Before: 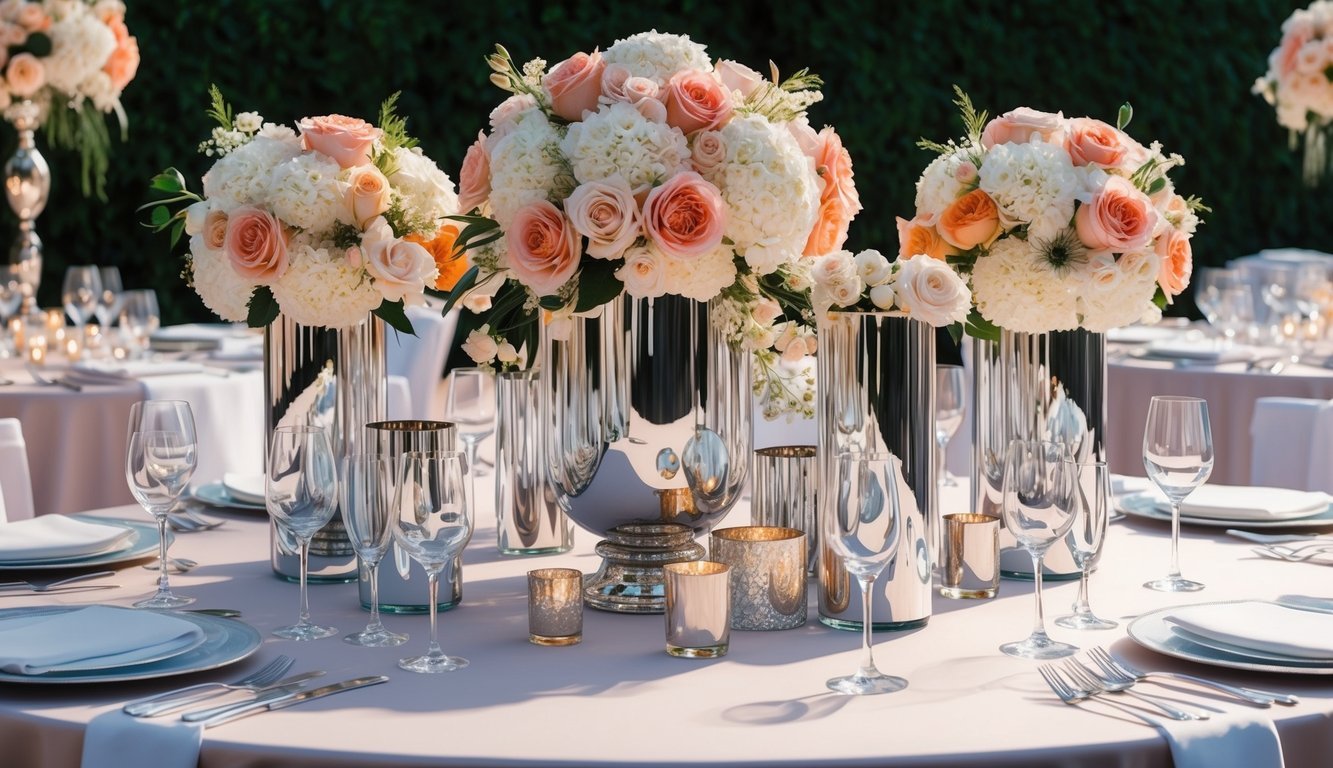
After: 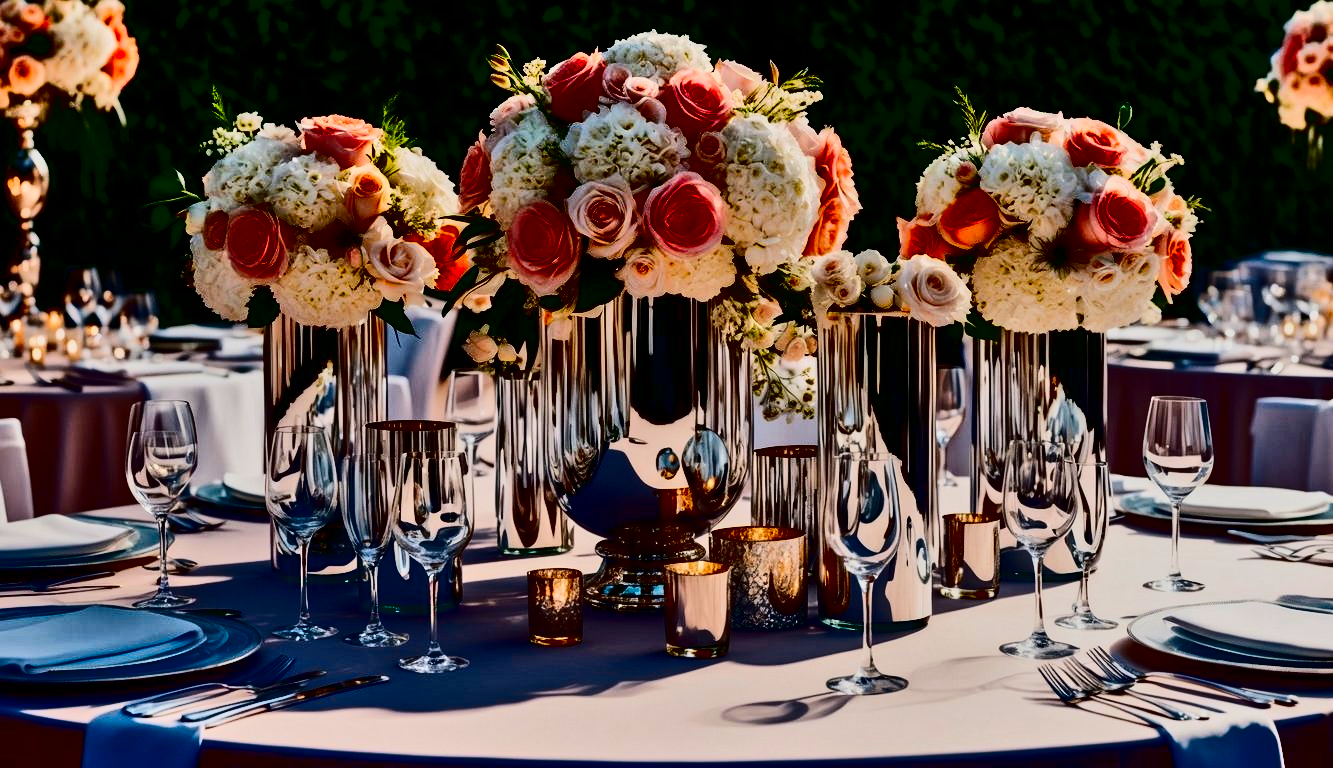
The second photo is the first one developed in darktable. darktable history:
contrast brightness saturation: contrast 0.77, brightness -1, saturation 1
shadows and highlights: soften with gaussian
tone equalizer: -8 EV -0.002 EV, -7 EV 0.005 EV, -6 EV -0.008 EV, -5 EV 0.007 EV, -4 EV -0.042 EV, -3 EV -0.233 EV, -2 EV -0.662 EV, -1 EV -0.983 EV, +0 EV -0.969 EV, smoothing diameter 2%, edges refinement/feathering 20, mask exposure compensation -1.57 EV, filter diffusion 5
